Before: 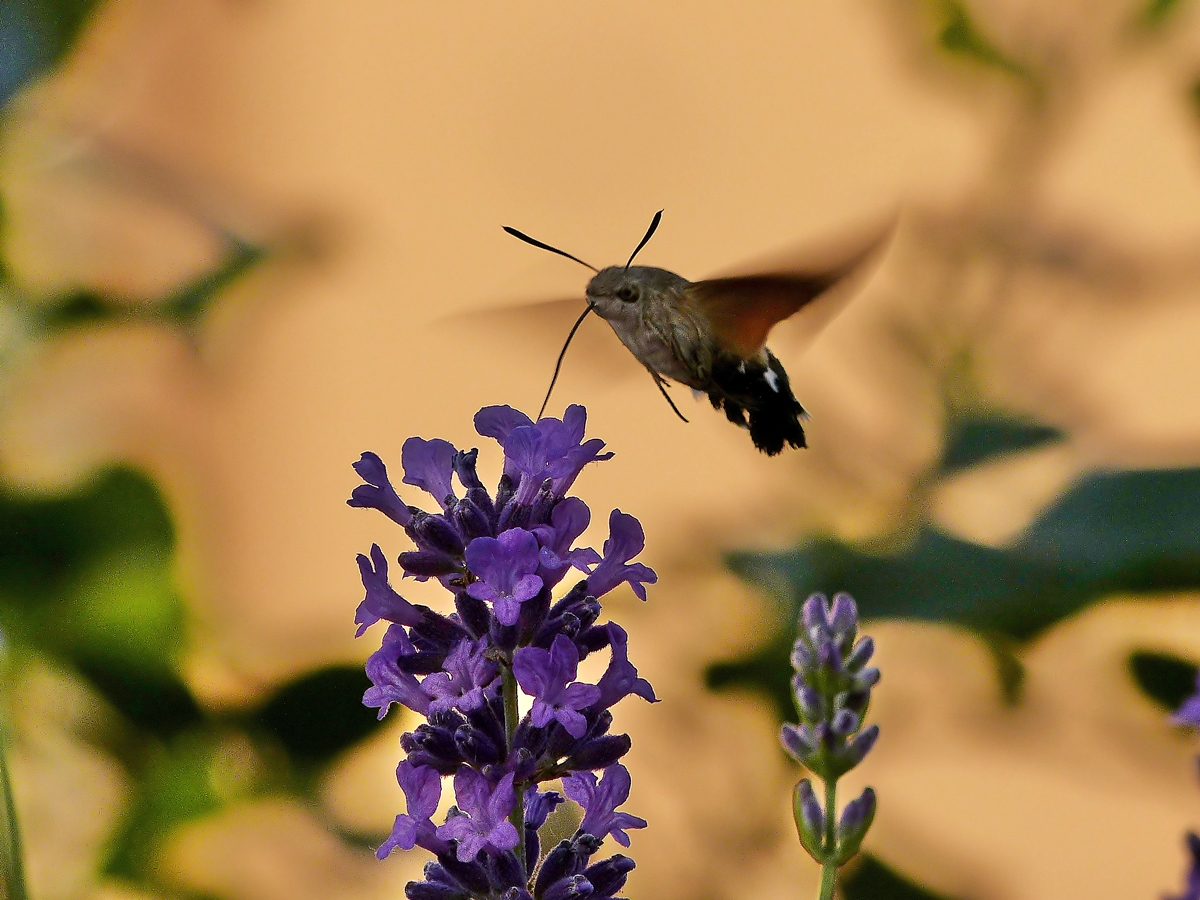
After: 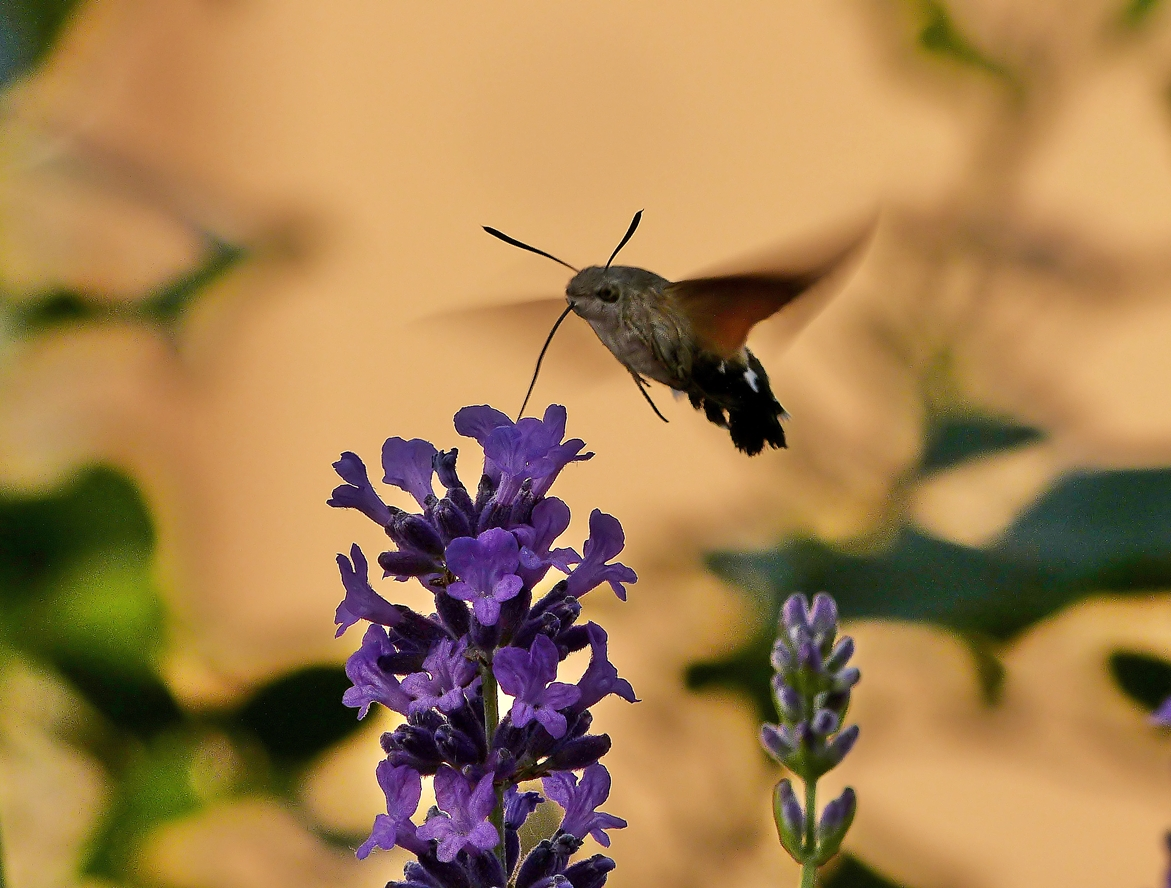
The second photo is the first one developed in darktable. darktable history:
crop and rotate: left 1.679%, right 0.687%, bottom 1.232%
